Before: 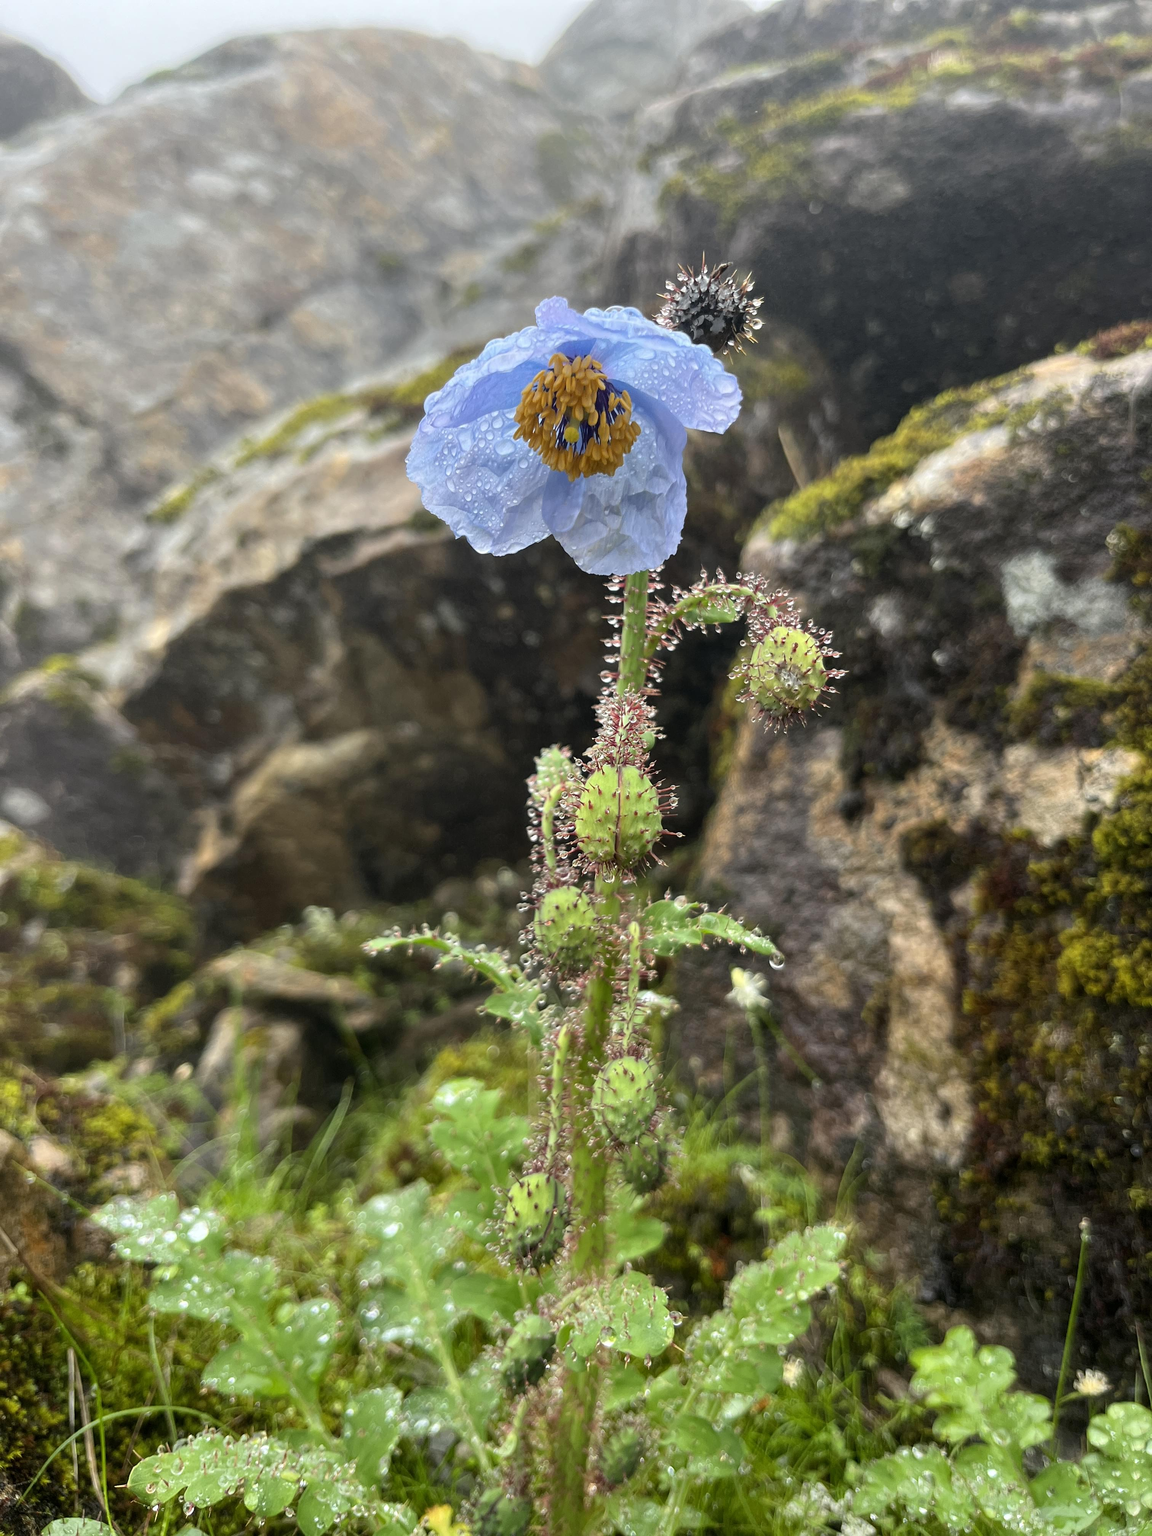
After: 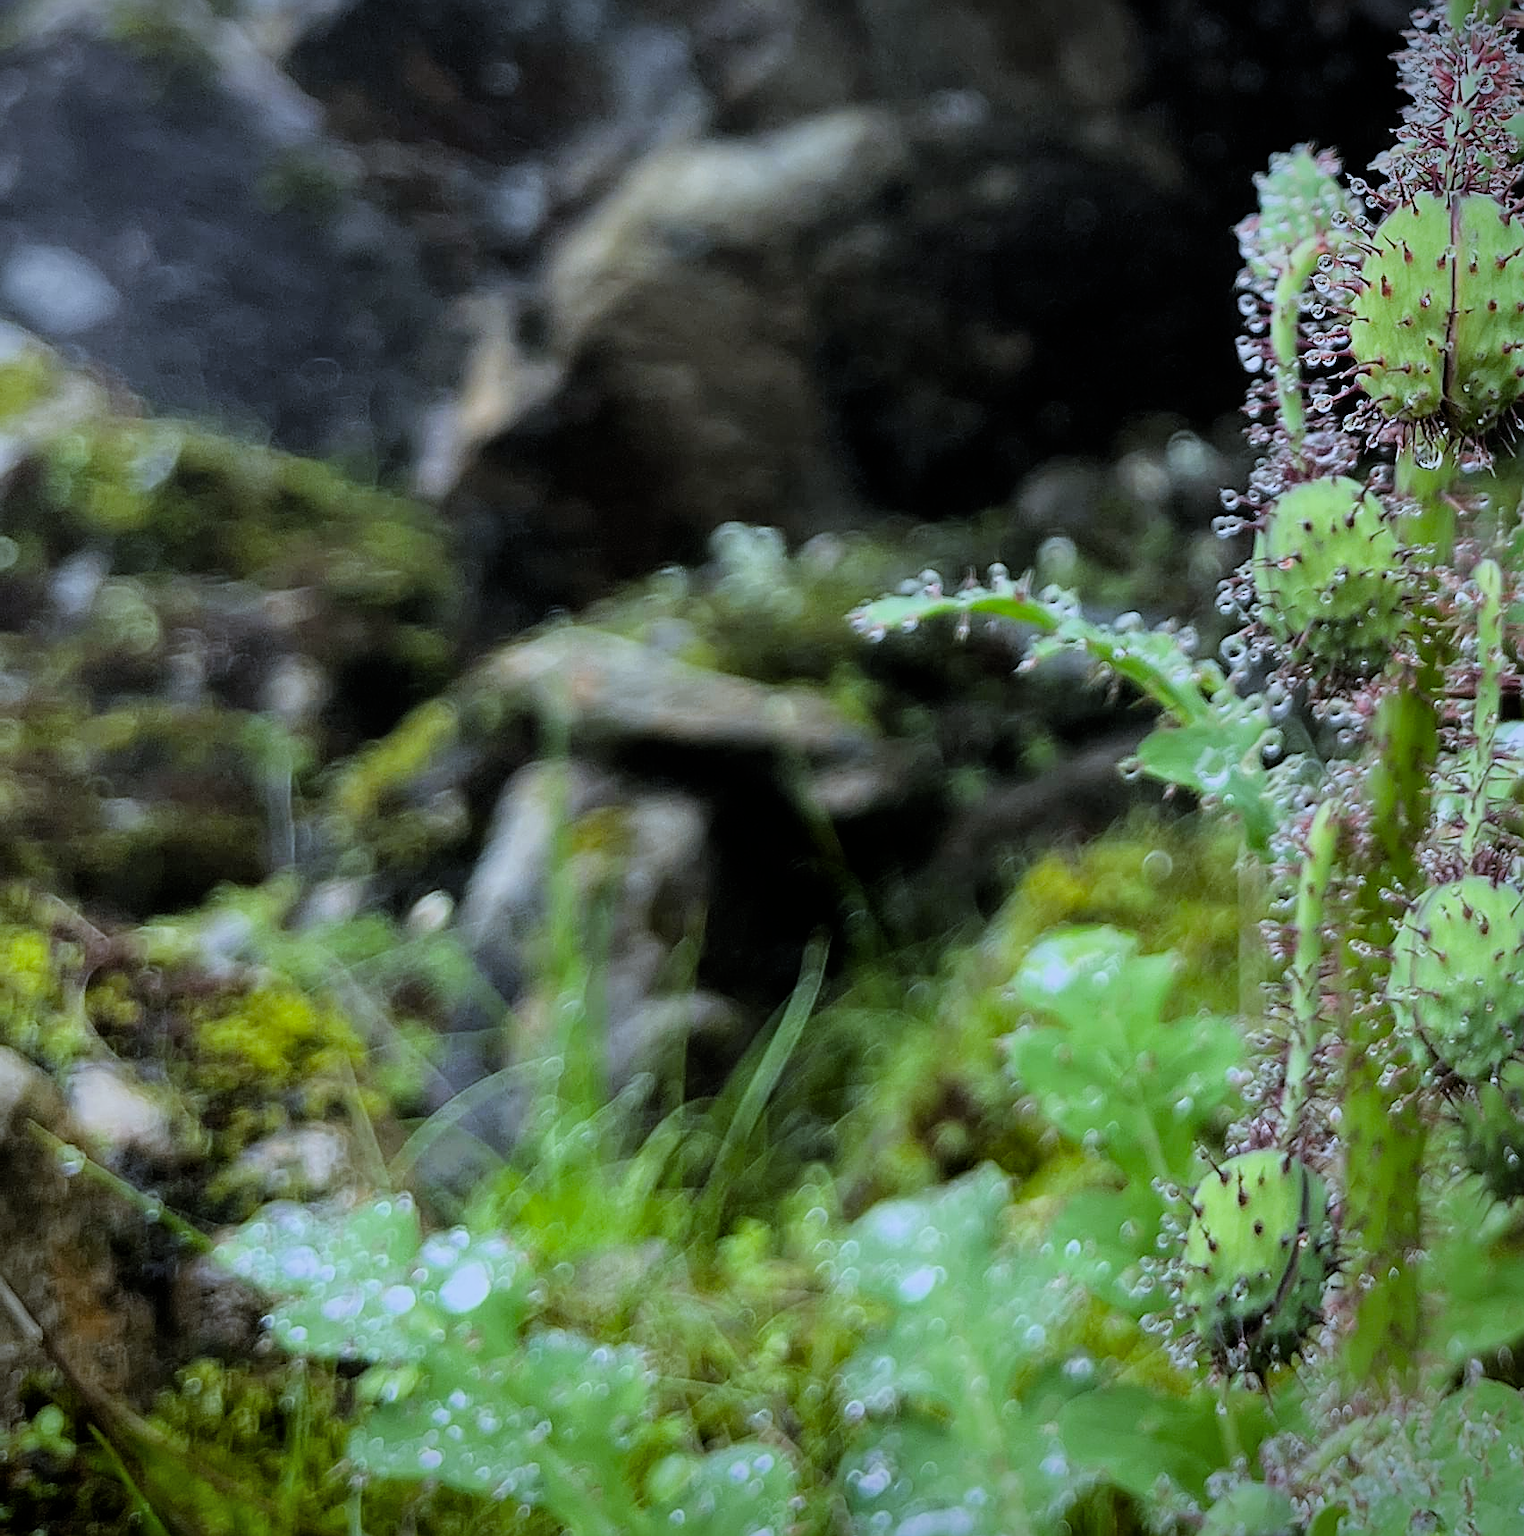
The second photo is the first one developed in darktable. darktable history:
vignetting: fall-off start 97.23%, saturation -0.024, center (-0.033, -0.042), width/height ratio 1.179, unbound false
sharpen: on, module defaults
filmic rgb: black relative exposure -5 EV, hardness 2.88, contrast 1.2
crop: top 44.483%, right 43.593%, bottom 12.892%
white balance: red 0.871, blue 1.249
